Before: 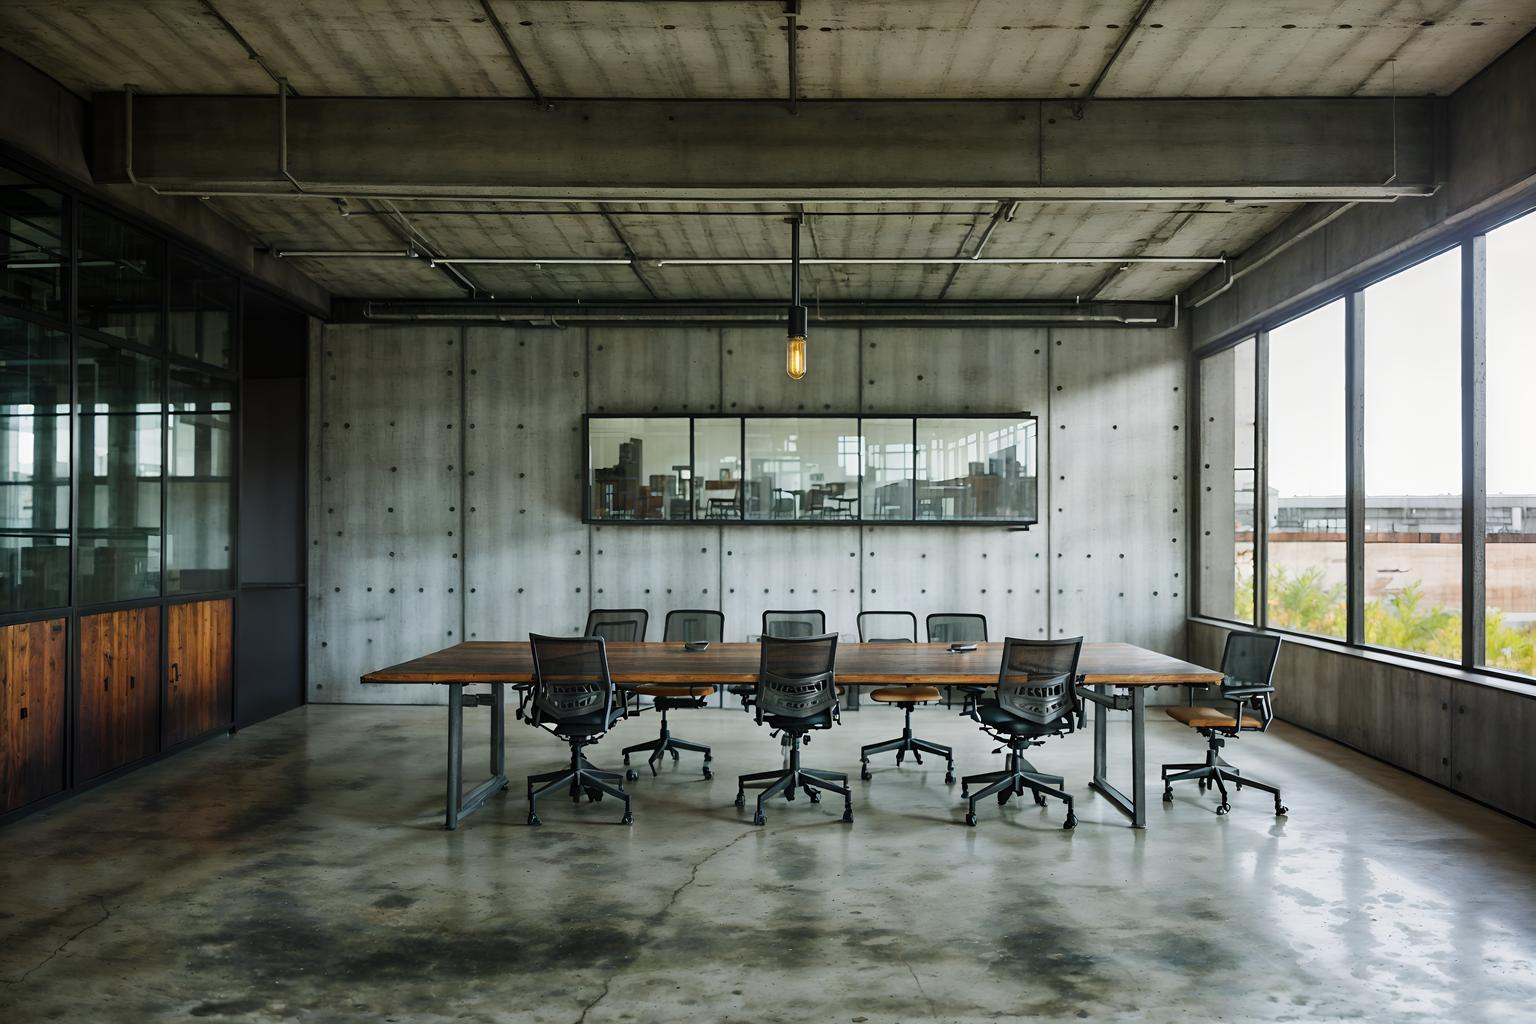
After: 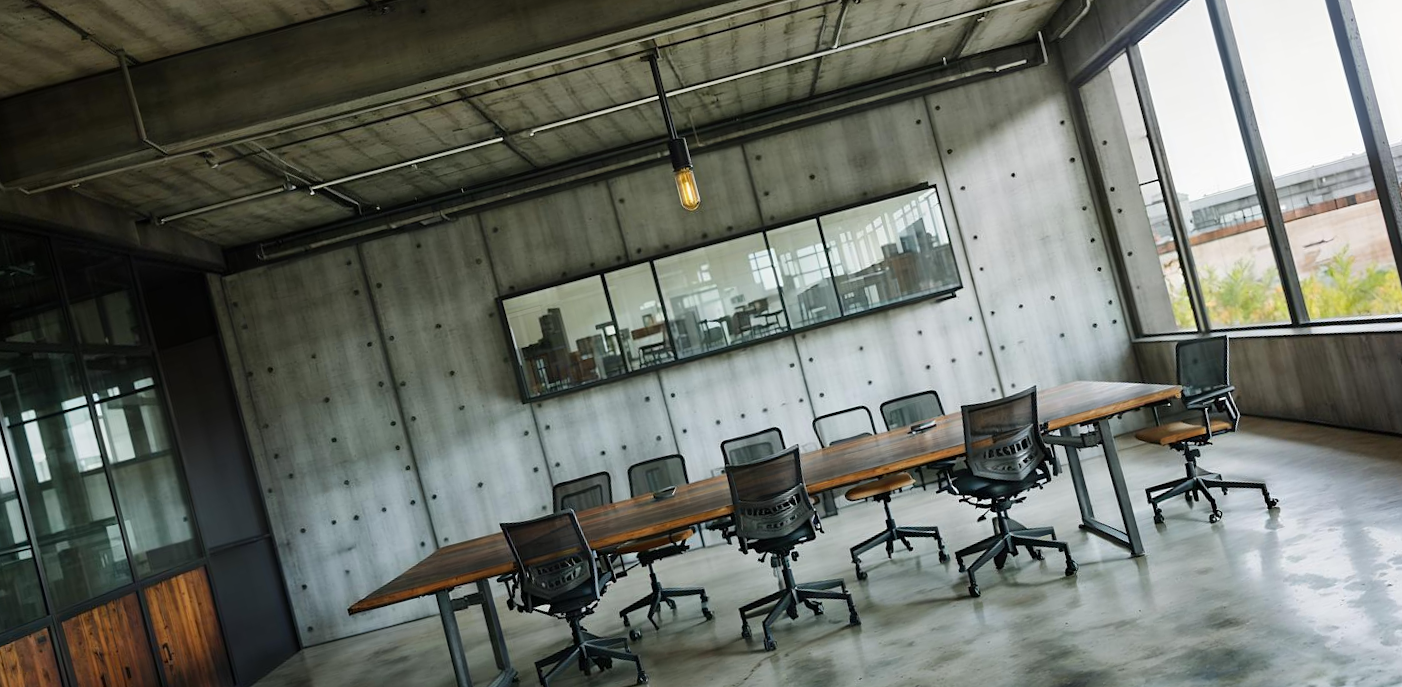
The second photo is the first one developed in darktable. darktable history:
rotate and perspective: rotation -14.8°, crop left 0.1, crop right 0.903, crop top 0.25, crop bottom 0.748
white balance: emerald 1
